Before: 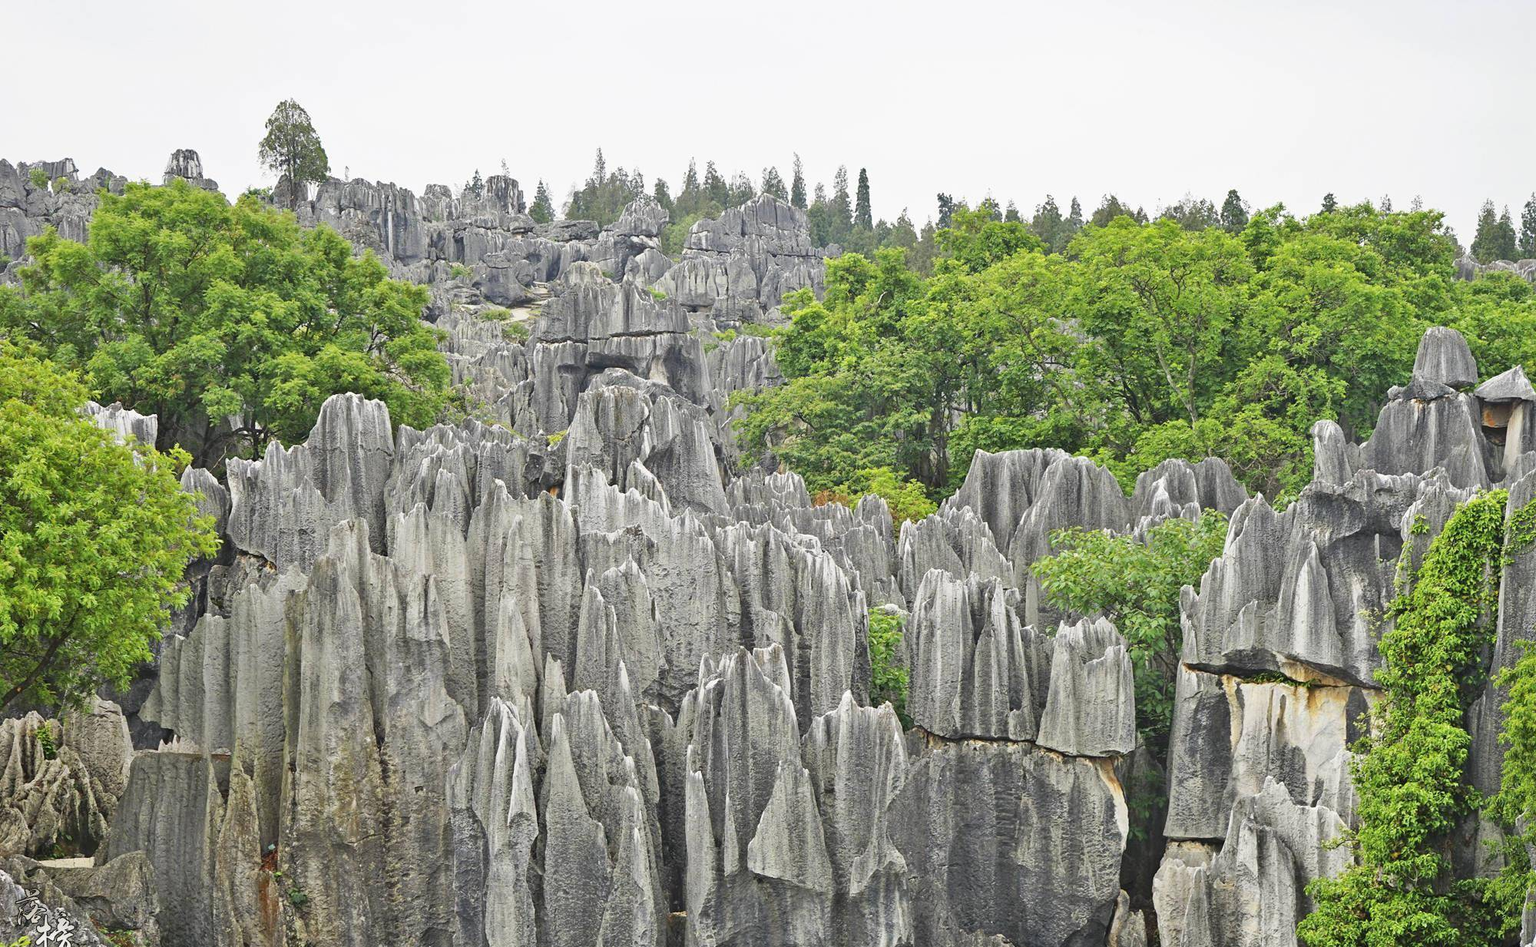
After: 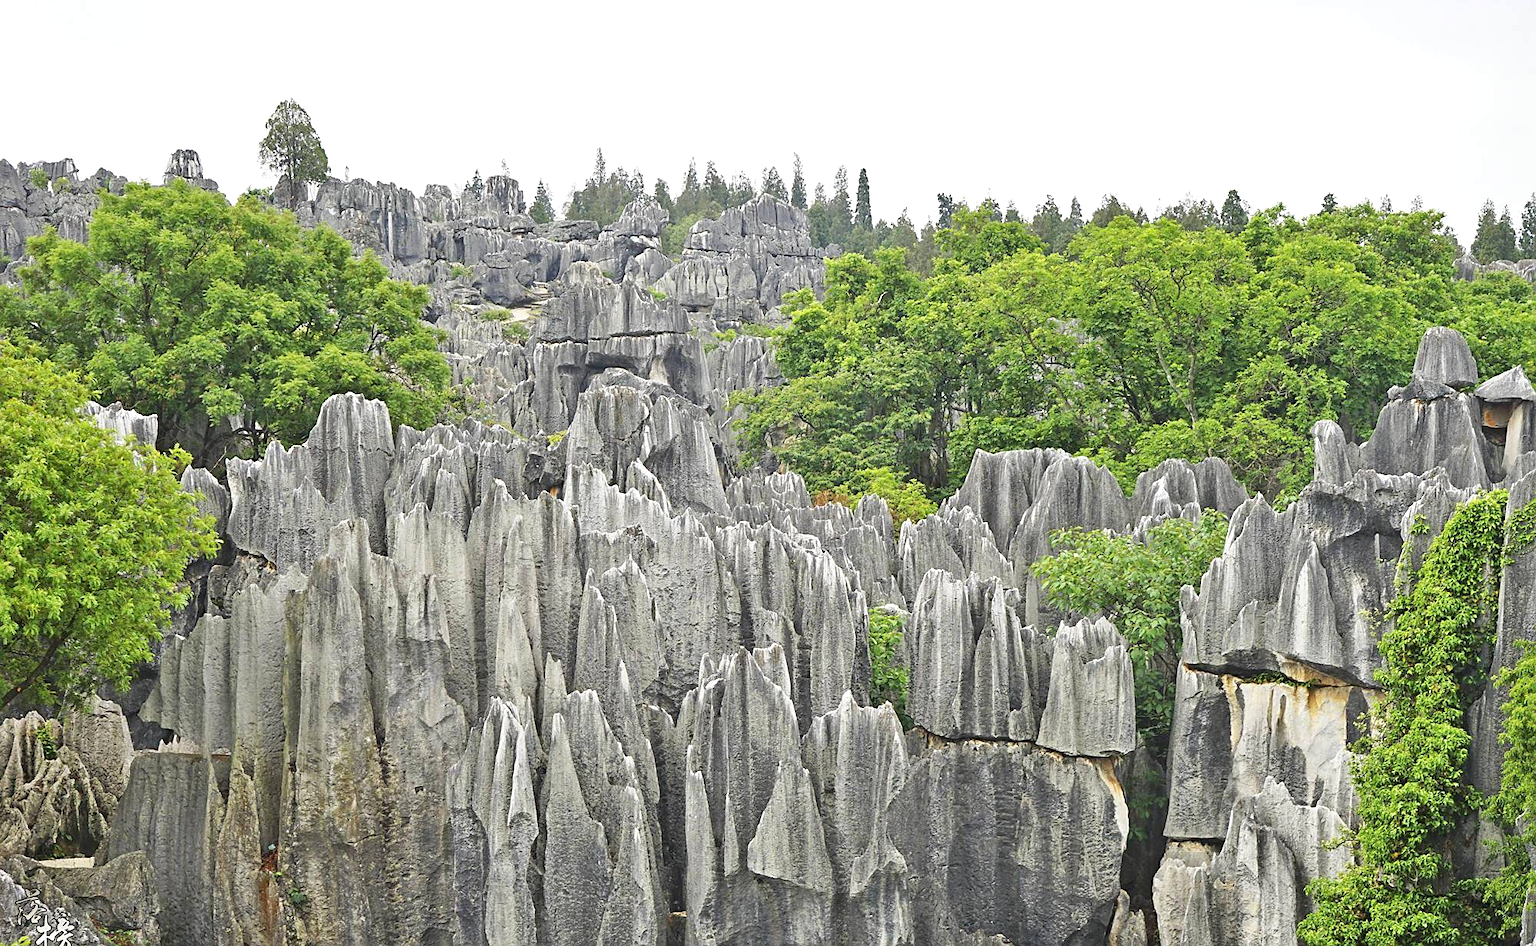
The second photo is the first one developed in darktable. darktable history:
sharpen: radius 1.818, amount 0.408, threshold 1.568
levels: levels [0, 0.476, 0.951]
